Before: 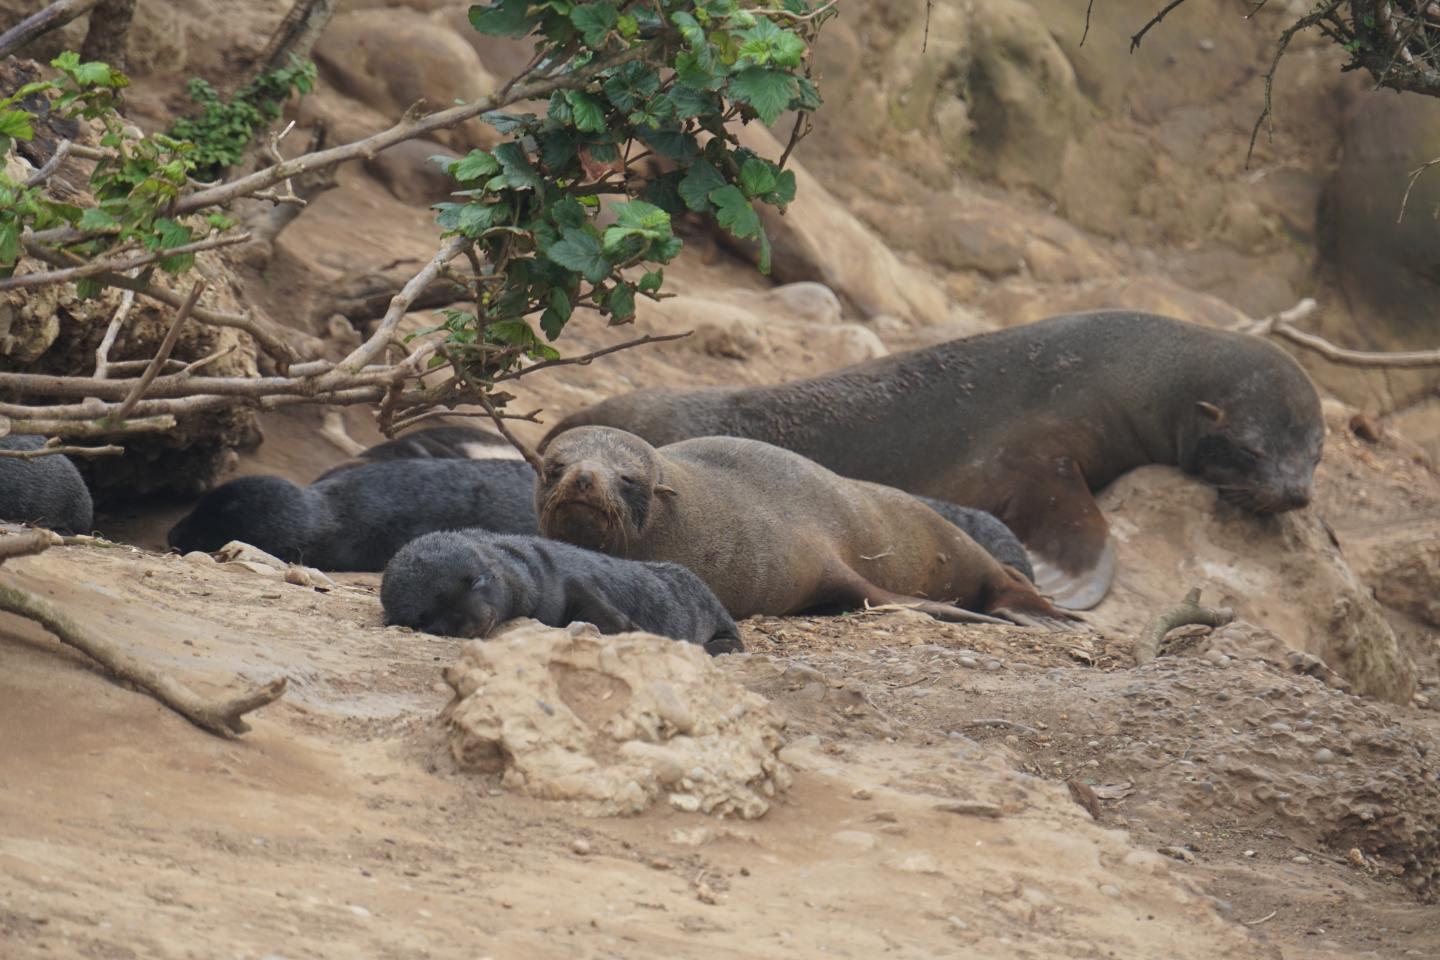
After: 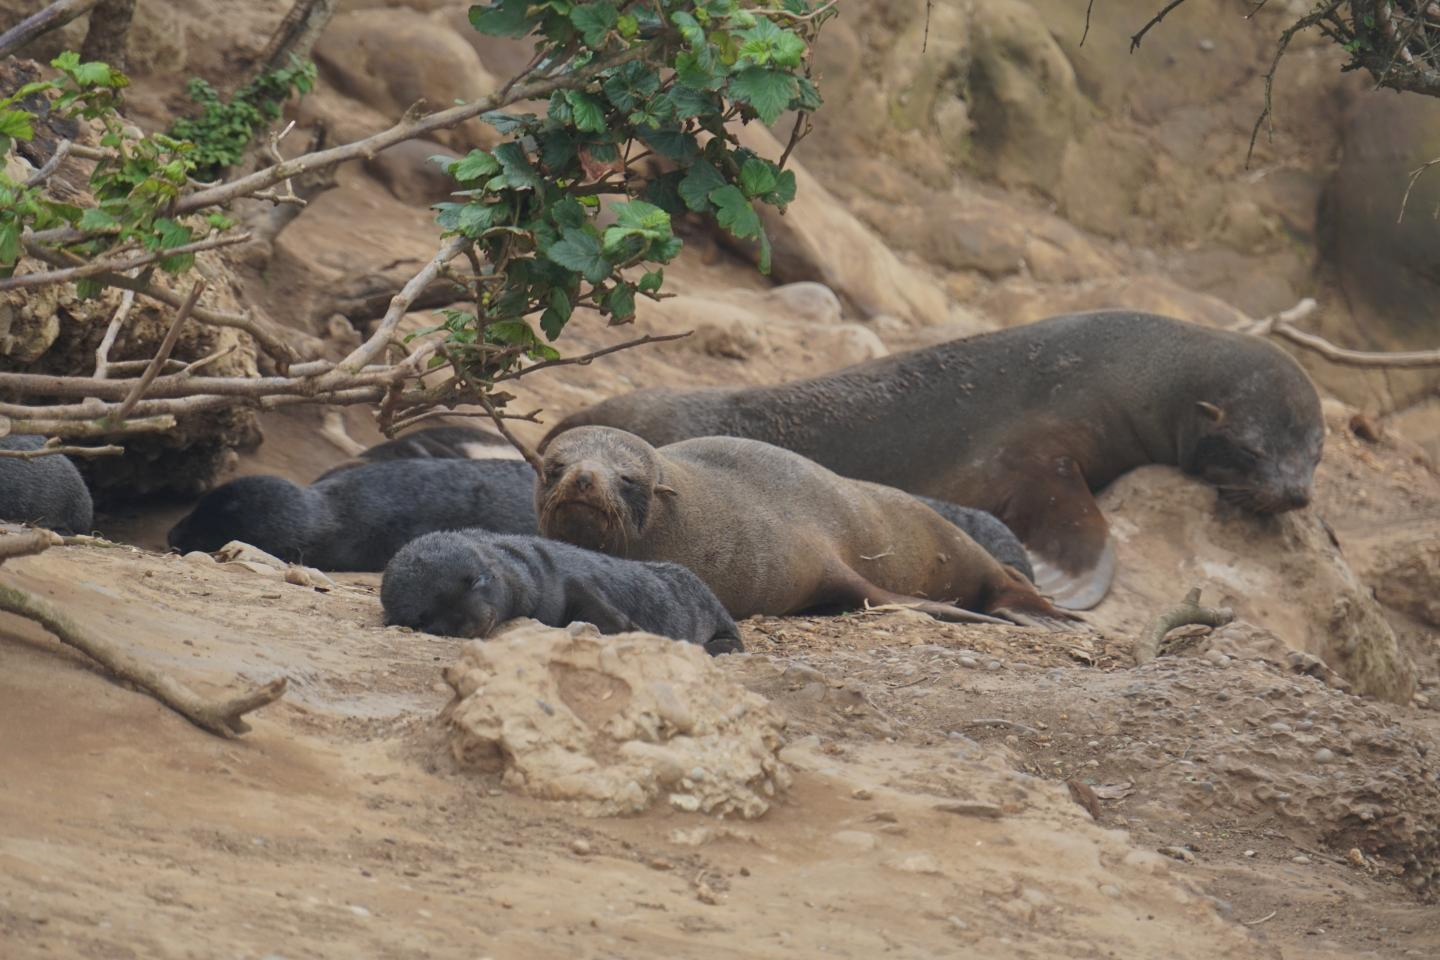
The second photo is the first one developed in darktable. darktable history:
shadows and highlights: shadows 39.54, highlights -59.73
